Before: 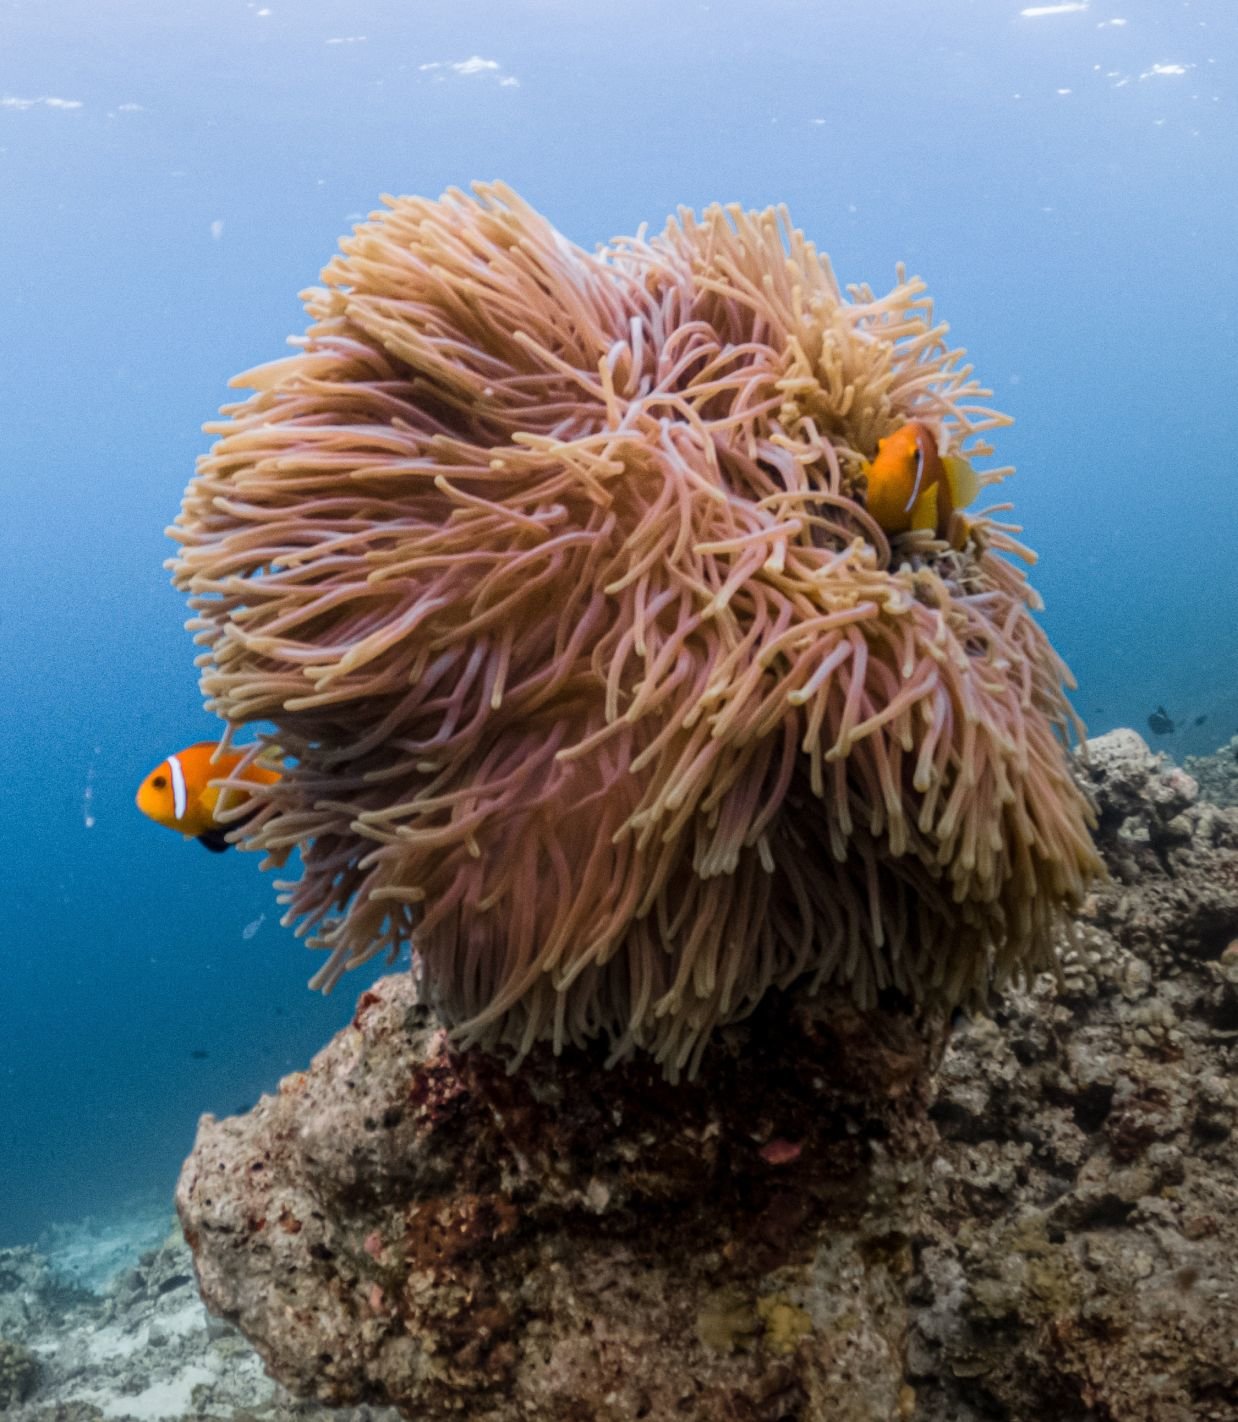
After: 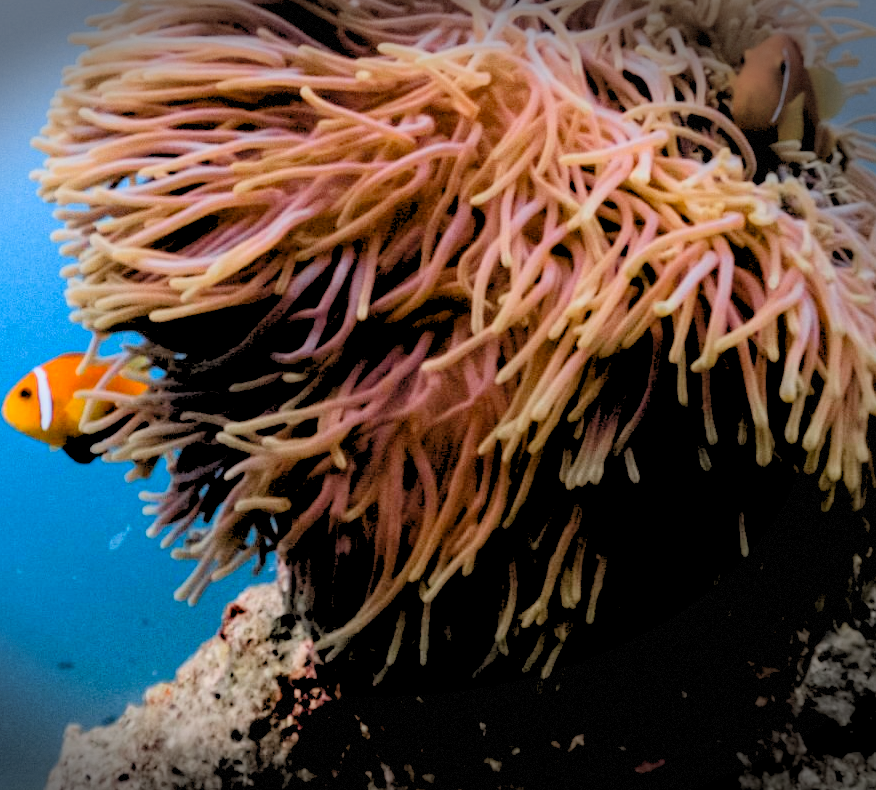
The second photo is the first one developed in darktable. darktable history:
exposure: black level correction 0.009, exposure -0.163 EV, compensate exposure bias true, compensate highlight preservation false
crop: left 10.884%, top 27.392%, right 18.314%, bottom 16.995%
vignetting: fall-off start 100.01%, brightness -0.732, saturation -0.482, center (-0.148, 0.013), width/height ratio 1.323, dithering 8-bit output
levels: levels [0.072, 0.414, 0.976]
filmic rgb: black relative exposure -11.9 EV, white relative exposure 5.41 EV, hardness 4.49, latitude 49.34%, contrast 1.144
